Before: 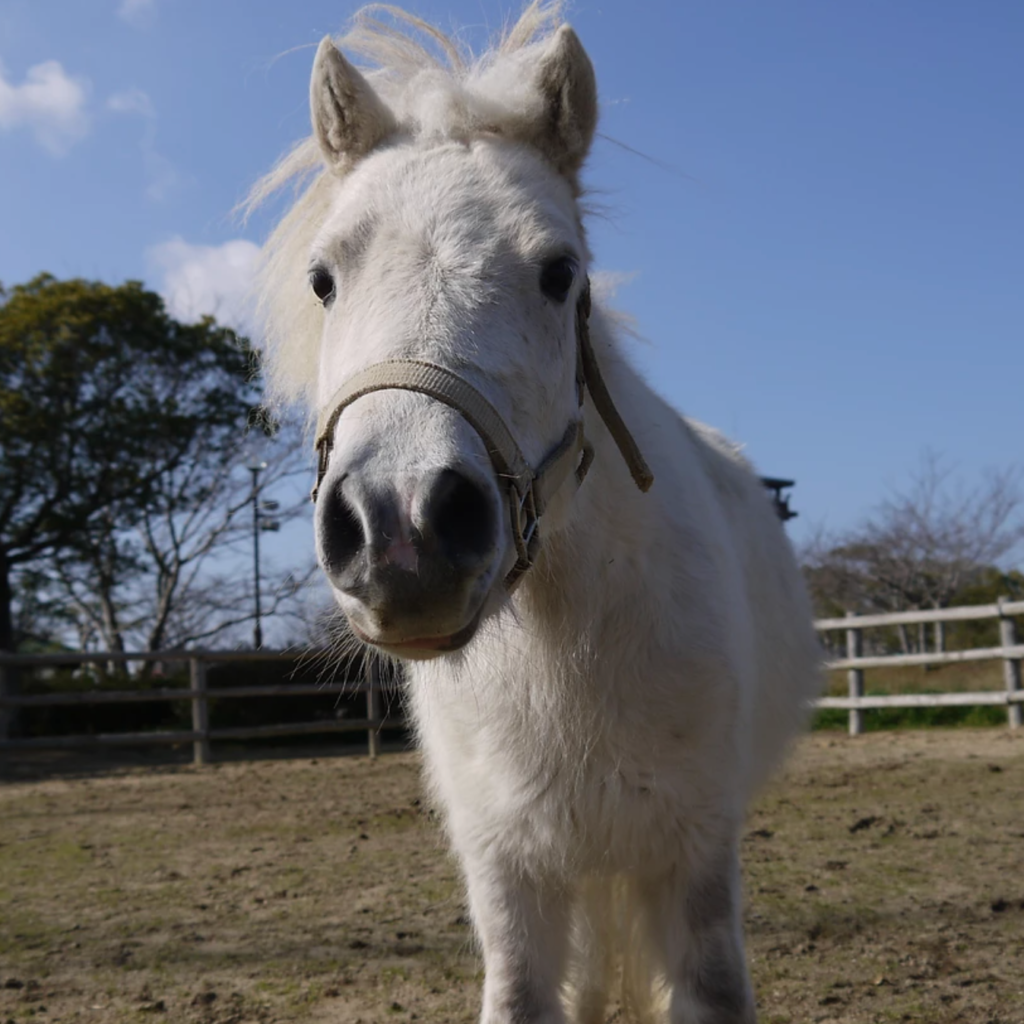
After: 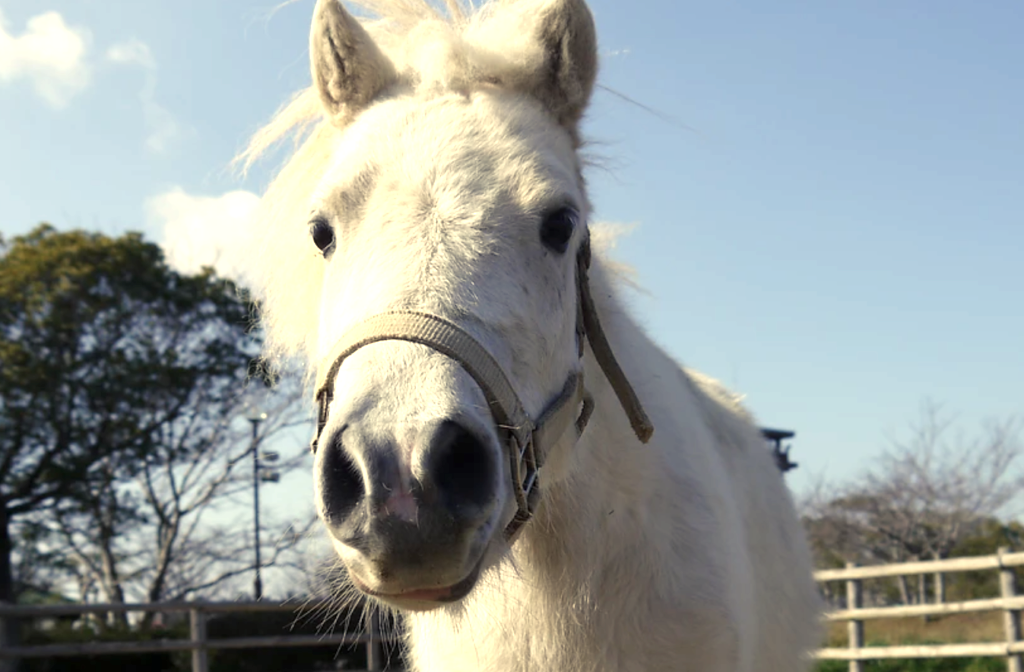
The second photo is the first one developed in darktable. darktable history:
exposure: black level correction 0.001, exposure 1.116 EV, compensate highlight preservation false
color balance rgb: shadows lift › chroma 2%, shadows lift › hue 263°, highlights gain › chroma 8%, highlights gain › hue 84°, linear chroma grading › global chroma -15%, saturation formula JzAzBz (2021)
crop and rotate: top 4.848%, bottom 29.503%
